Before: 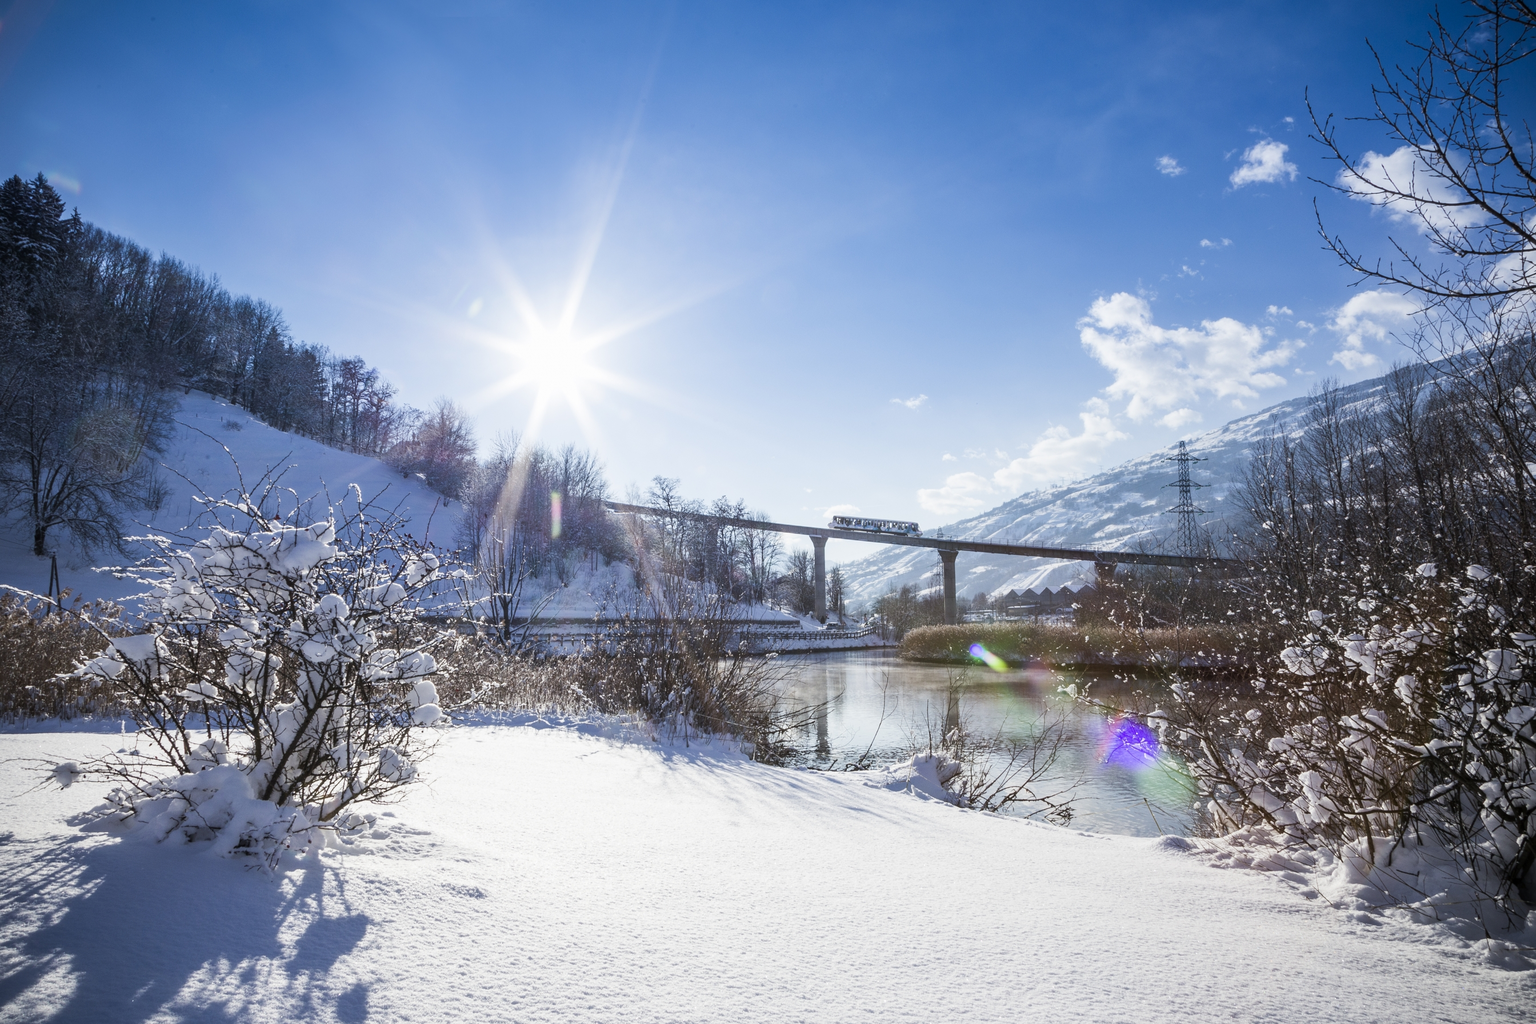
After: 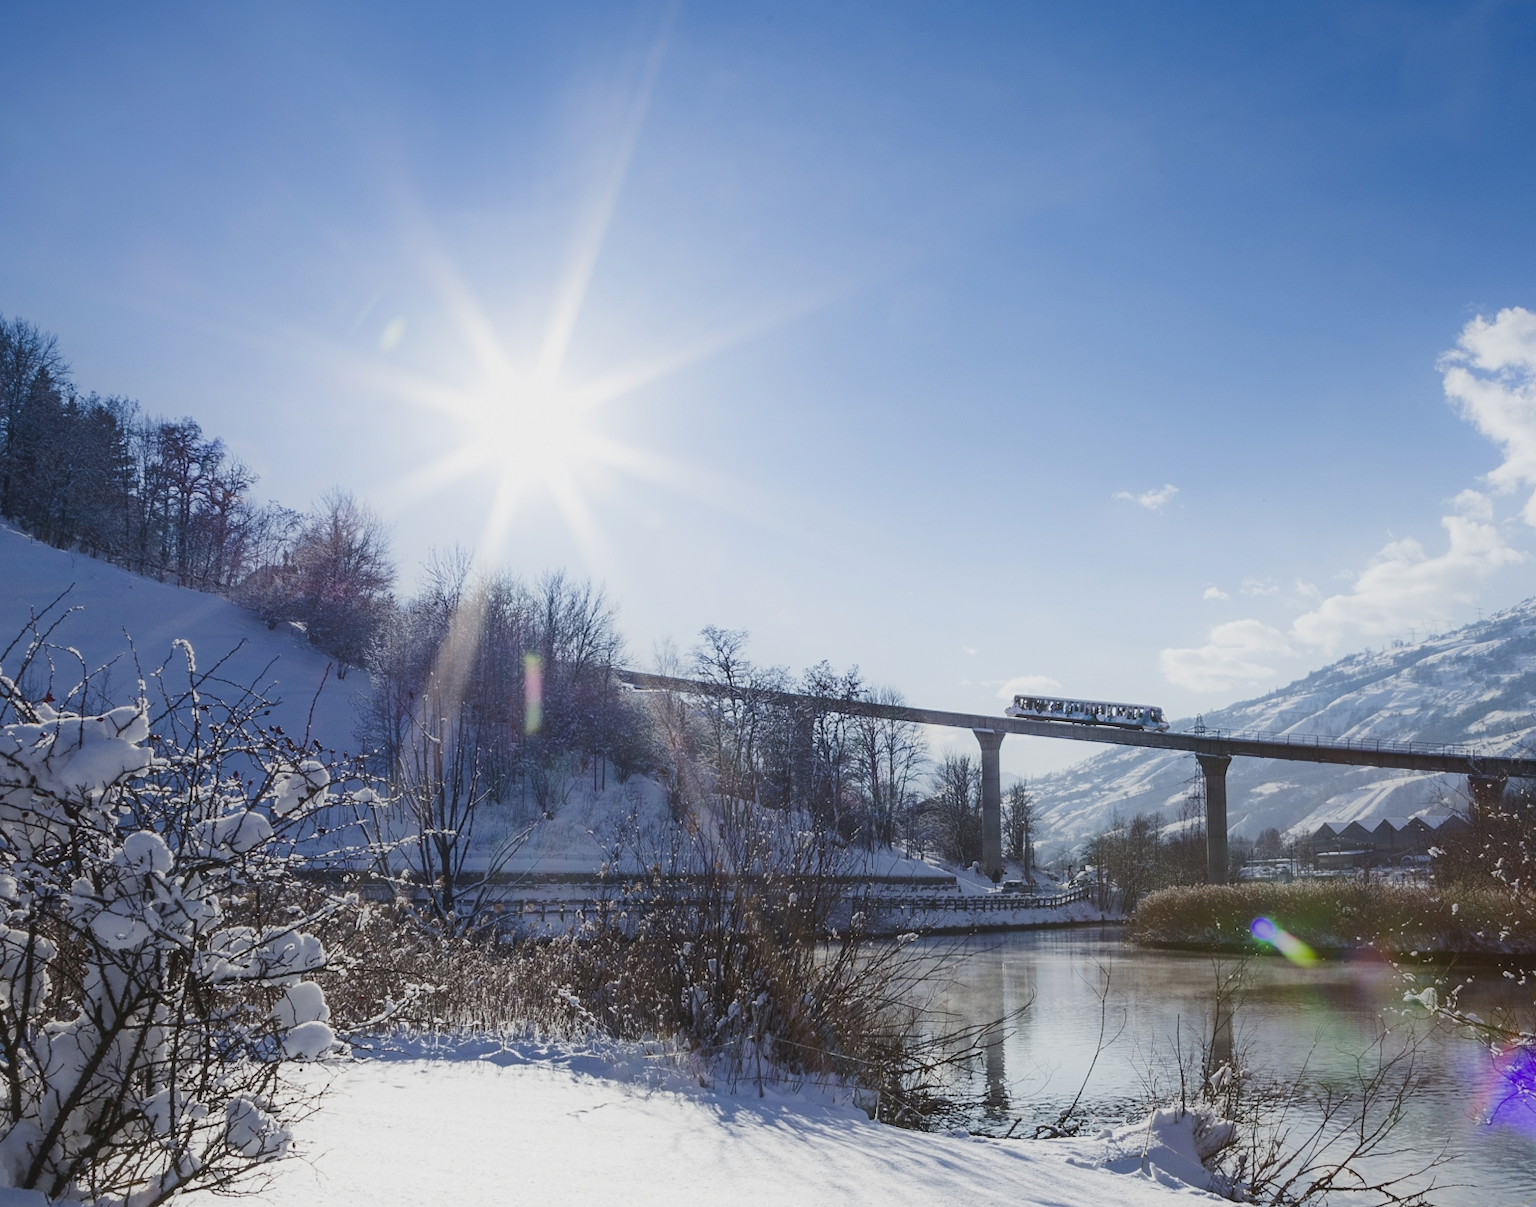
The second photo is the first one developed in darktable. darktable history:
color balance rgb: global offset › luminance 0.233%, perceptual saturation grading › global saturation 15.03%, perceptual brilliance grading › global brilliance 4.533%
contrast equalizer: octaves 7, y [[0.5, 0.5, 0.468, 0.5, 0.5, 0.5], [0.5 ×6], [0.5 ×6], [0 ×6], [0 ×6]]
exposure: black level correction 0, exposure -0.745 EV, compensate highlight preservation false
crop: left 16.229%, top 11.3%, right 26.153%, bottom 20.741%
tone equalizer: -8 EV -0.001 EV, -7 EV 0.003 EV, -6 EV -0.004 EV, -5 EV -0.012 EV, -4 EV -0.089 EV, -3 EV -0.198 EV, -2 EV -0.289 EV, -1 EV 0.094 EV, +0 EV 0.32 EV
